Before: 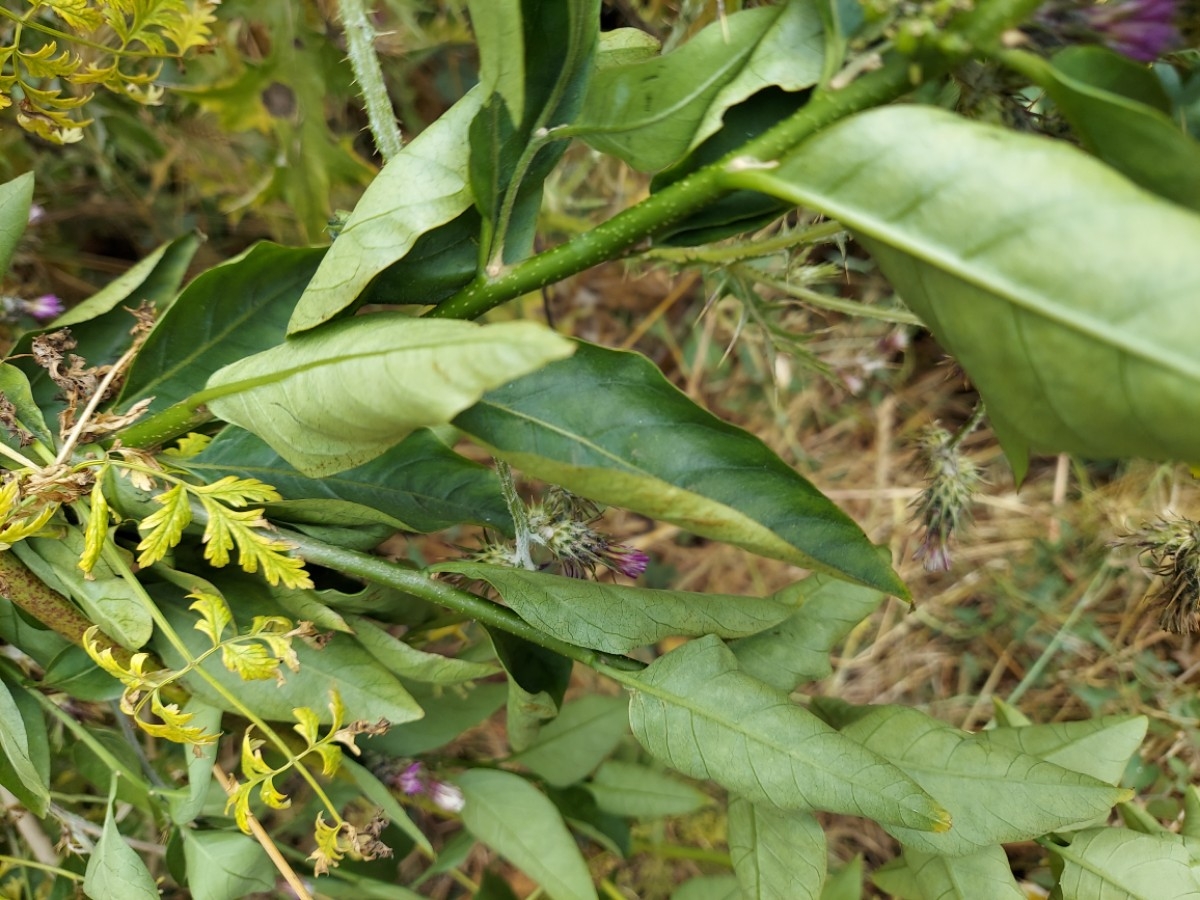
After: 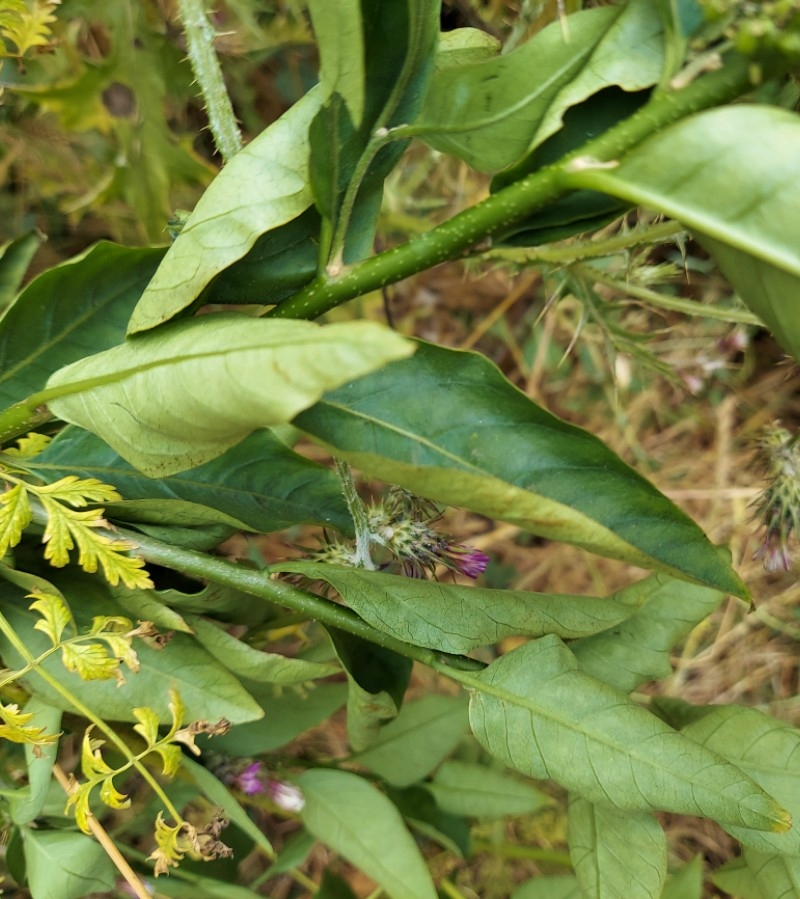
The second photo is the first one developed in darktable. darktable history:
velvia: on, module defaults
crop and rotate: left 13.395%, right 19.909%
